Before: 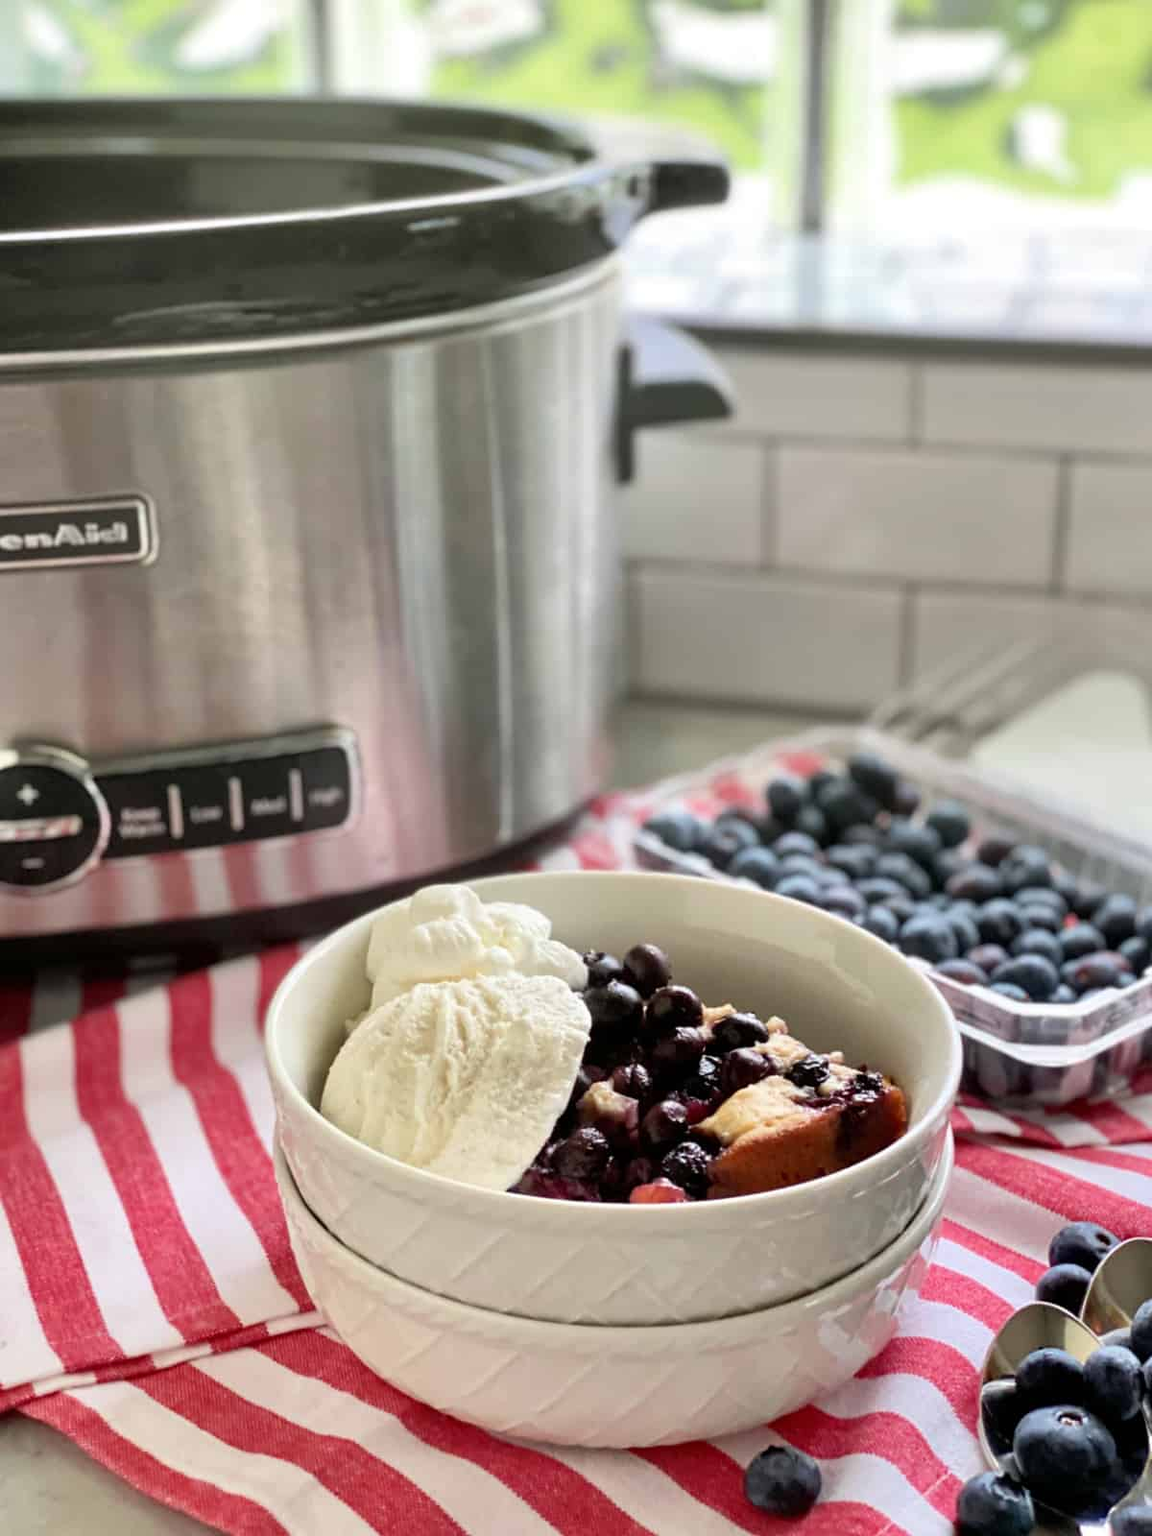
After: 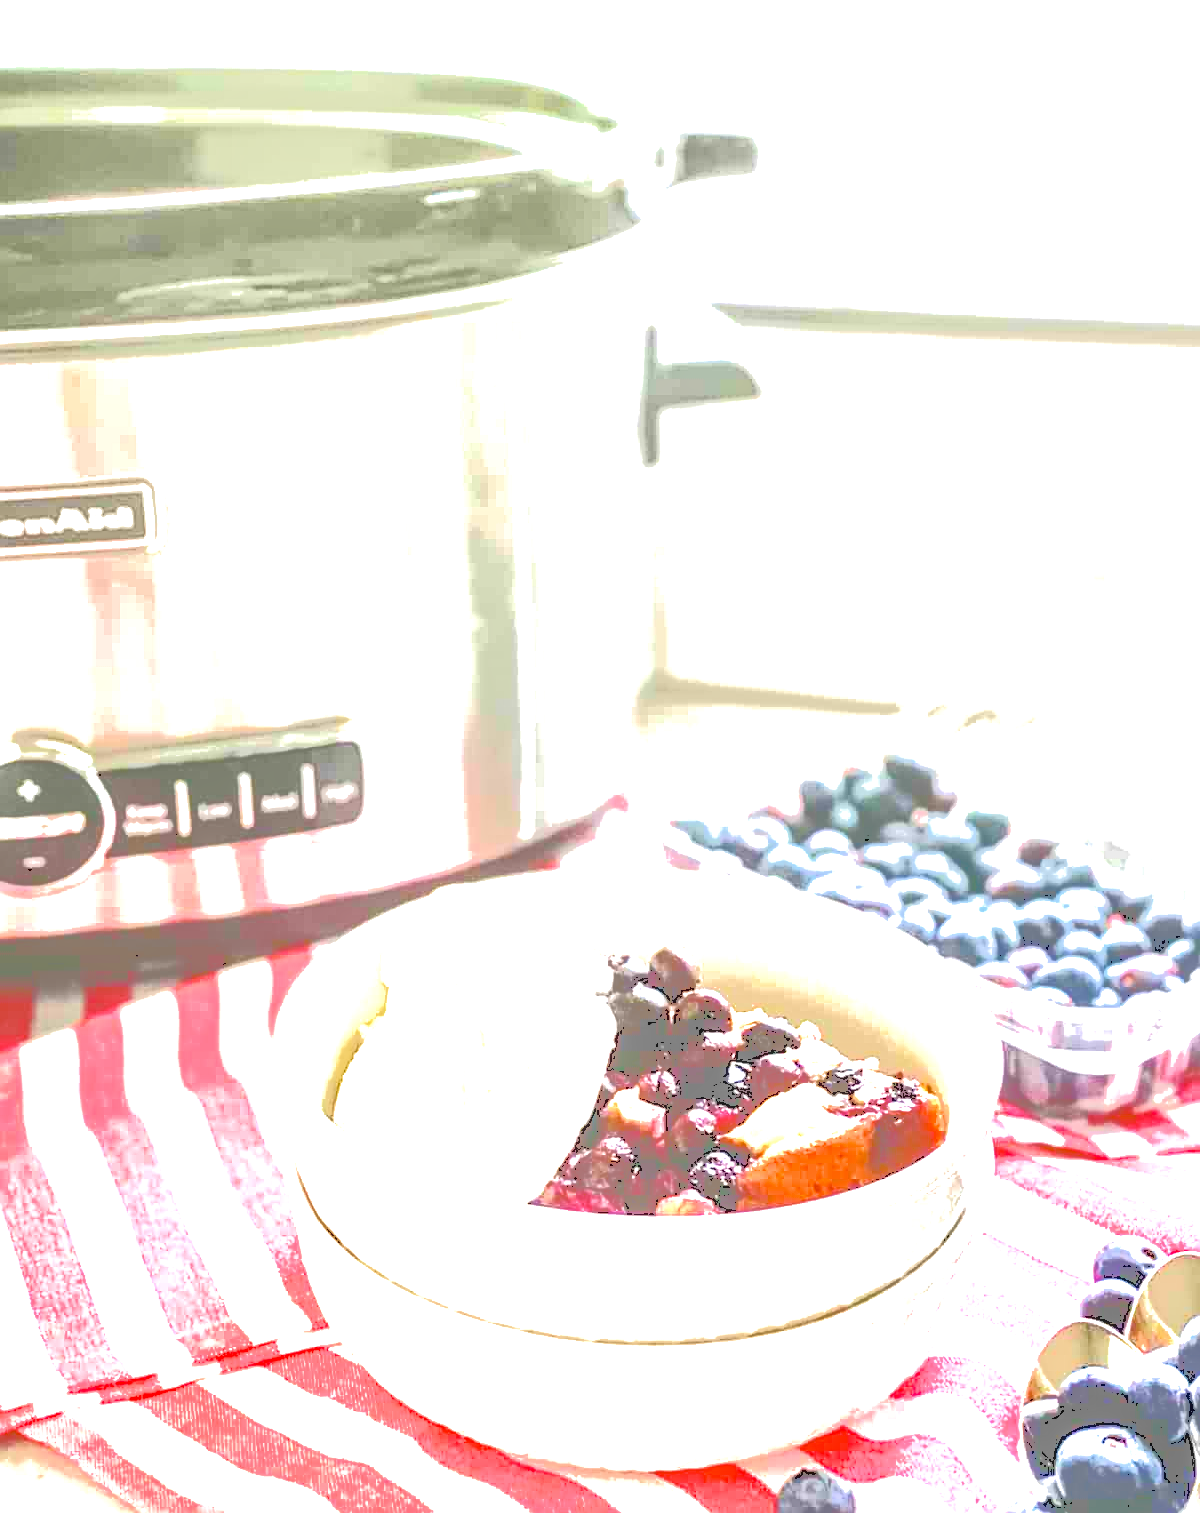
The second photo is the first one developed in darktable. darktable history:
local contrast: on, module defaults
contrast brightness saturation: contrast 0.1, brightness 0.023, saturation 0.018
sharpen: on, module defaults
velvia: strength 31.4%, mid-tones bias 0.204
tone curve: curves: ch0 [(0, 0) (0.003, 0.449) (0.011, 0.449) (0.025, 0.449) (0.044, 0.45) (0.069, 0.453) (0.1, 0.453) (0.136, 0.455) (0.177, 0.458) (0.224, 0.462) (0.277, 0.47) (0.335, 0.491) (0.399, 0.522) (0.468, 0.561) (0.543, 0.619) (0.623, 0.69) (0.709, 0.756) (0.801, 0.802) (0.898, 0.825) (1, 1)], color space Lab, independent channels, preserve colors none
exposure: black level correction 0, exposure 2.417 EV, compensate highlight preservation false
crop and rotate: top 2.361%, bottom 3.067%
